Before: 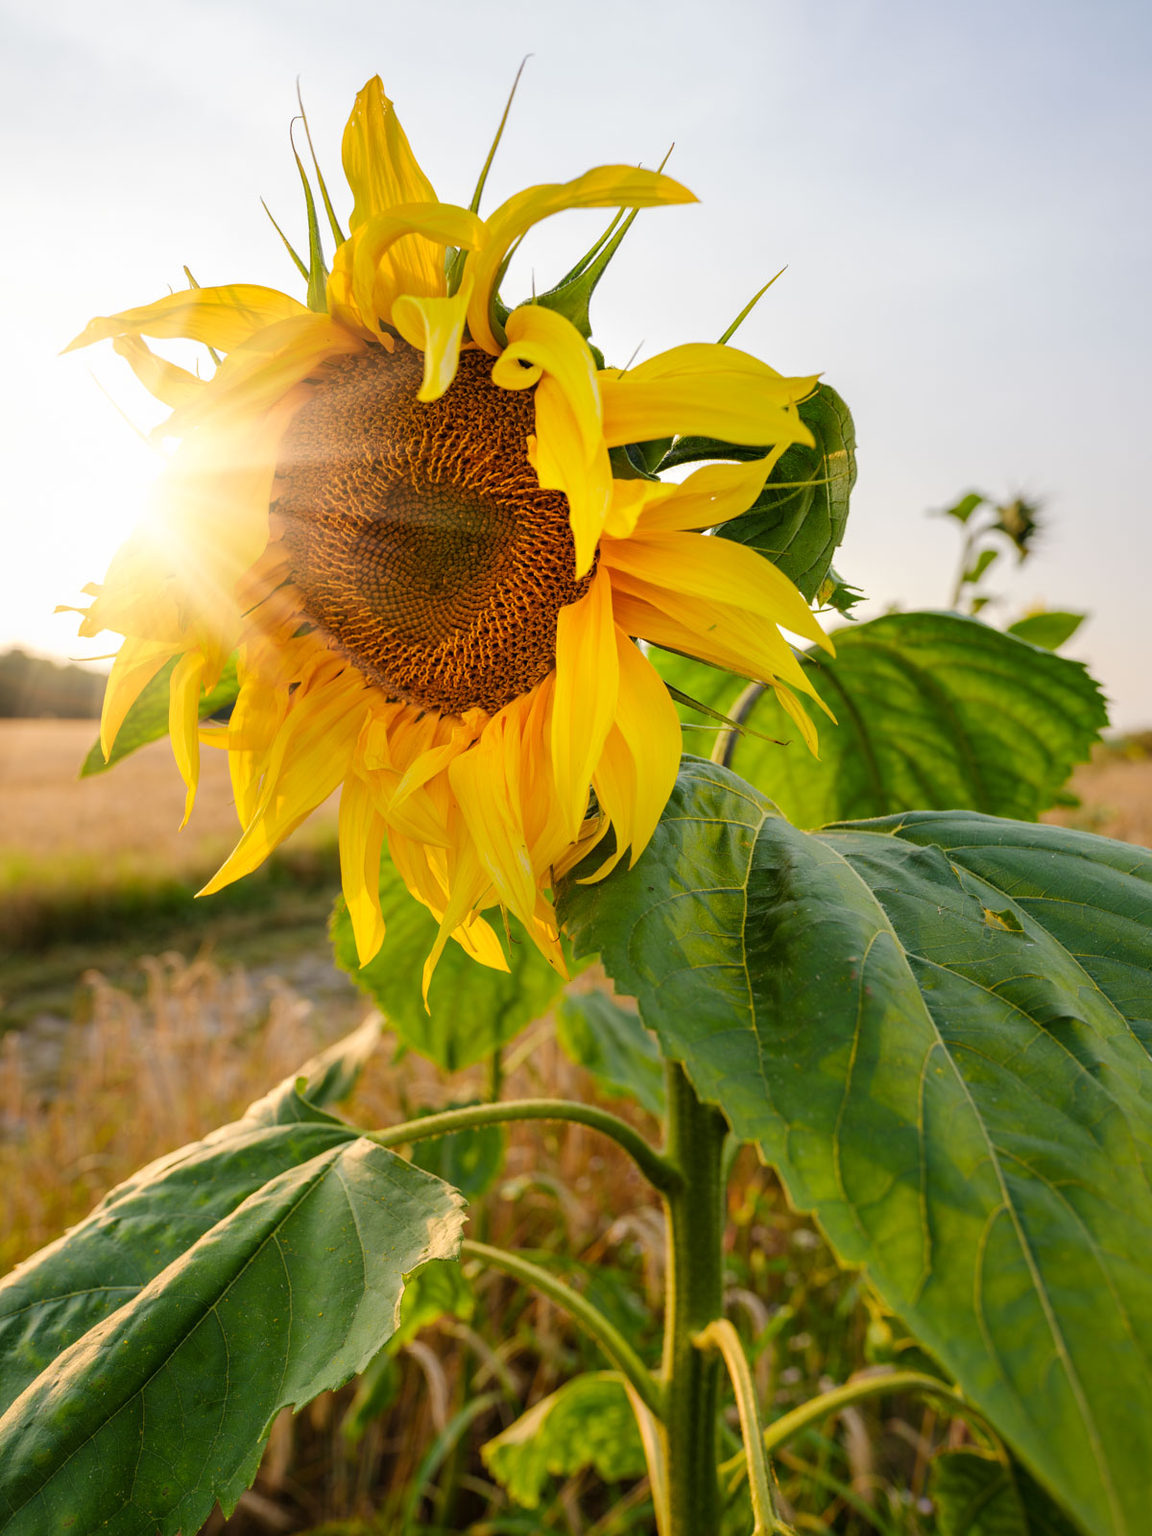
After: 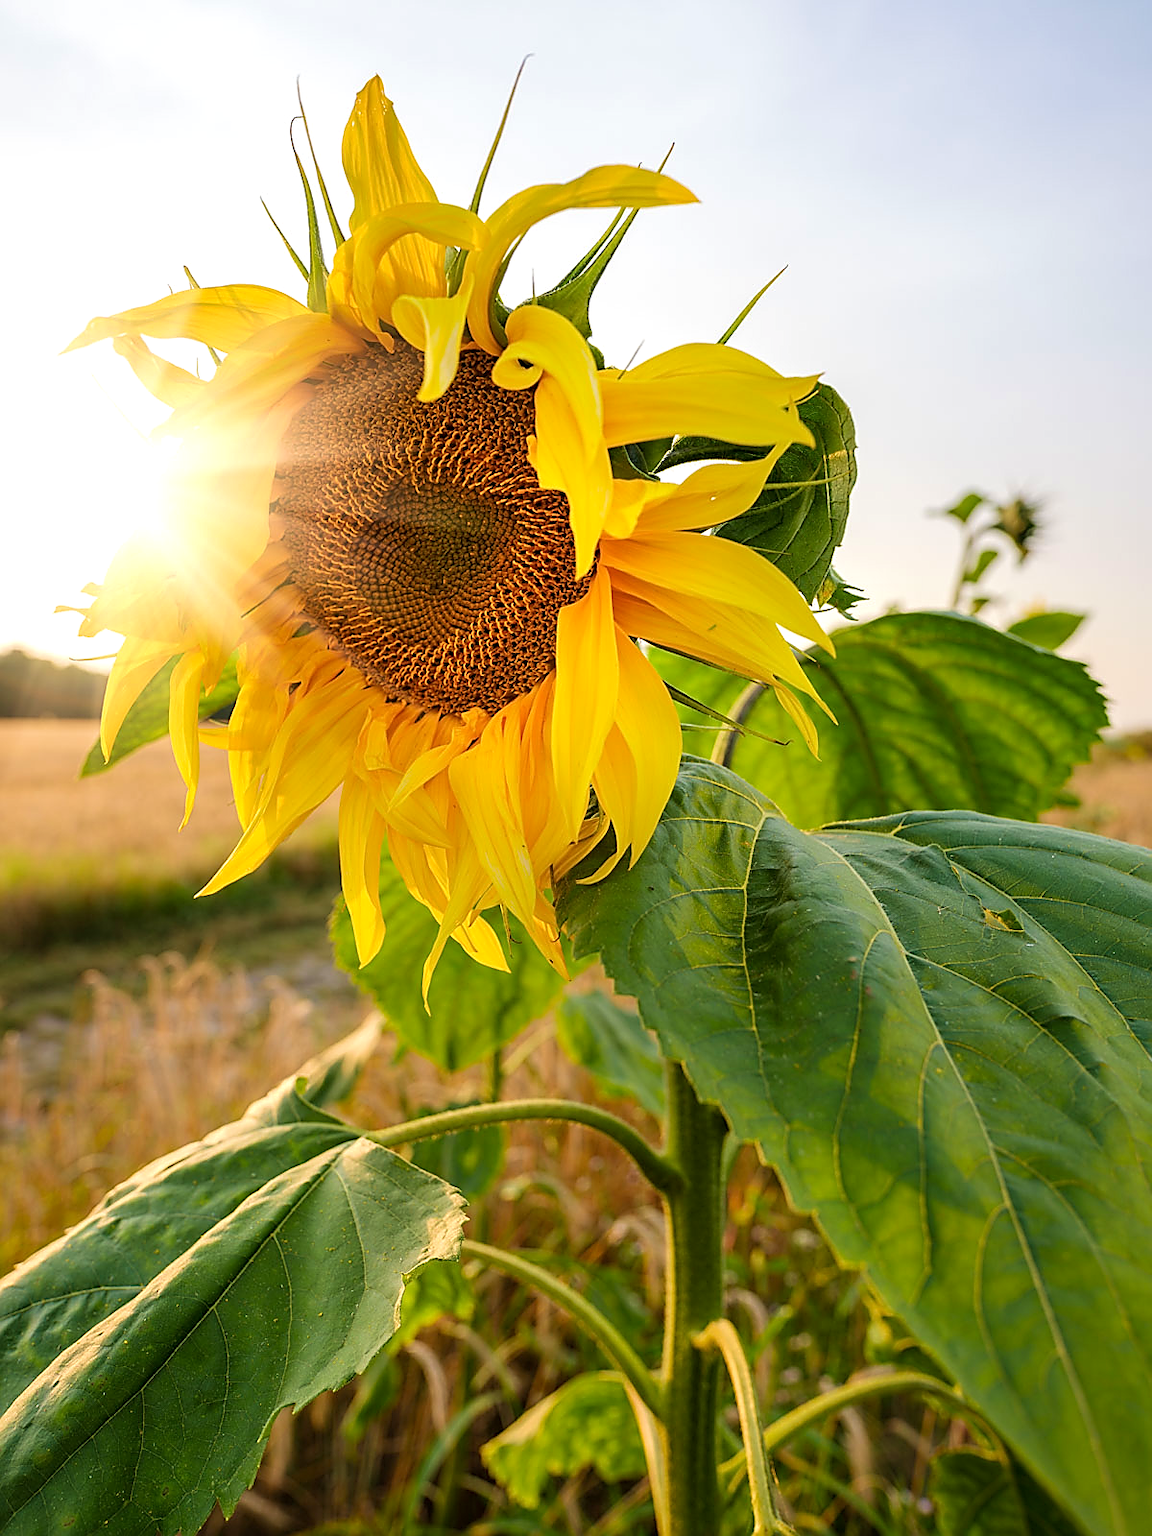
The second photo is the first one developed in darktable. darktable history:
sharpen: radius 1.4, amount 1.25, threshold 0.7
velvia: on, module defaults
exposure: black level correction 0.001, exposure 0.5 EV, compensate exposure bias true, compensate highlight preservation false
